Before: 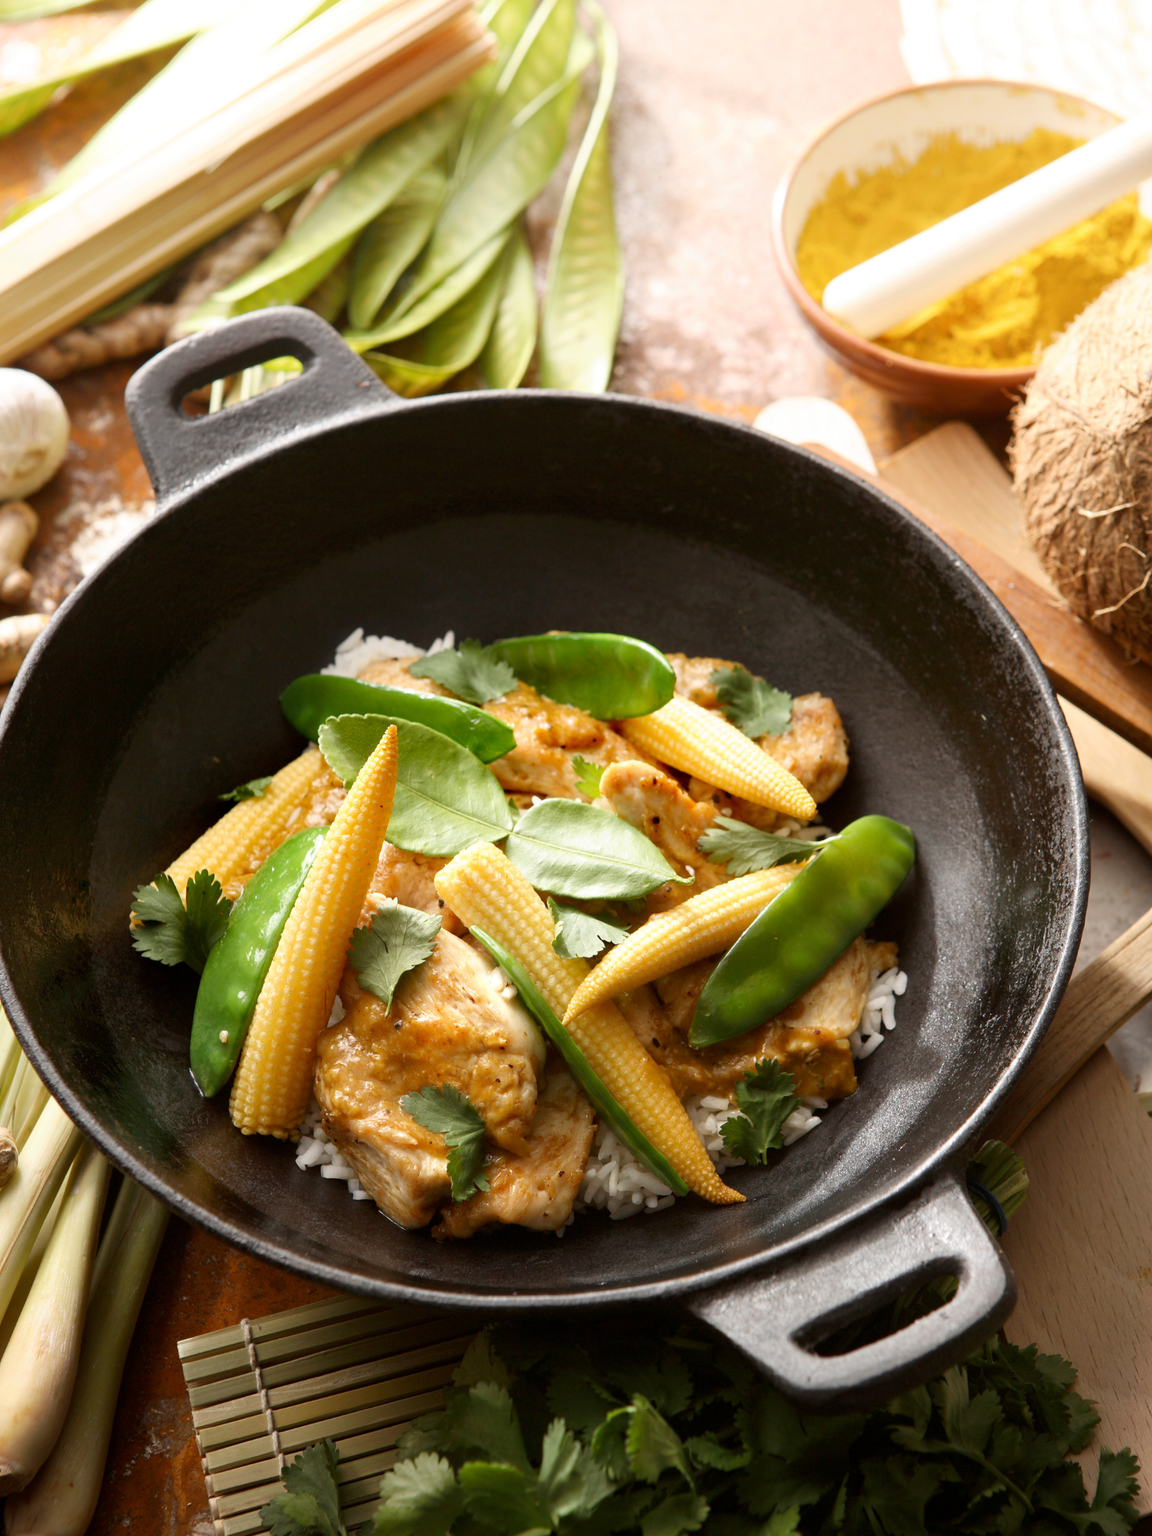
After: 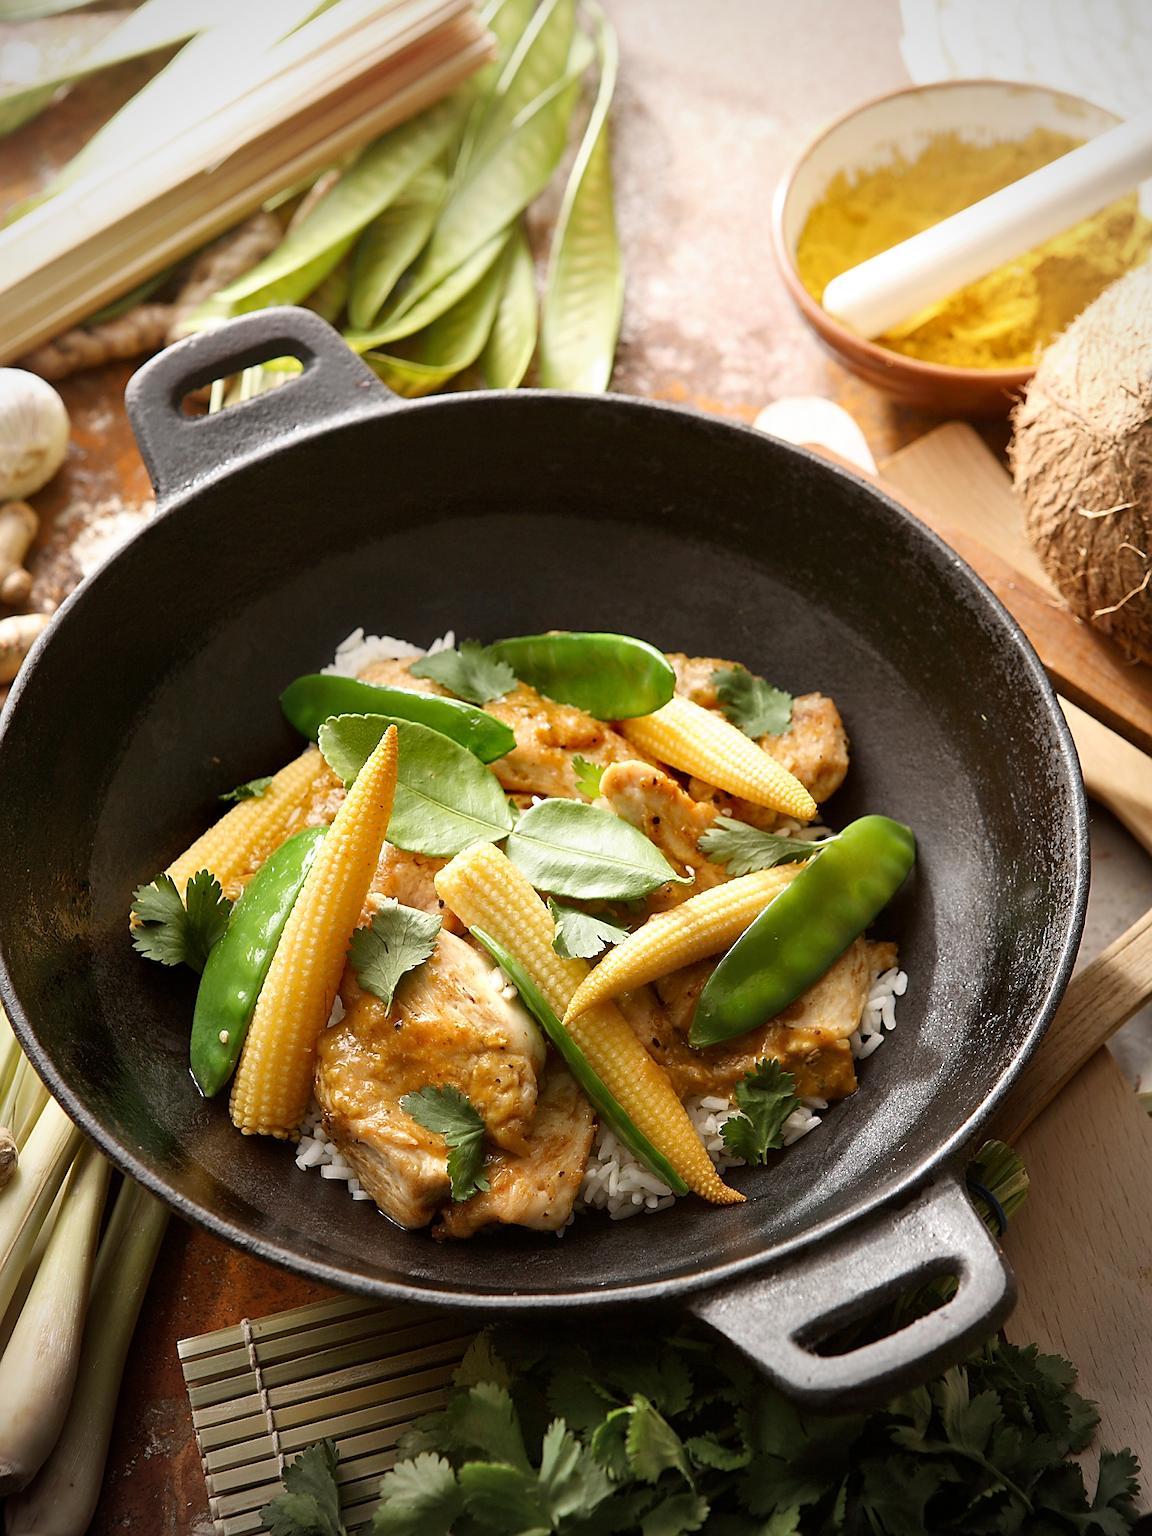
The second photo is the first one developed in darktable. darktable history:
shadows and highlights: shadows 36.33, highlights -27.69, soften with gaussian
vignetting: unbound false
sharpen: radius 1.381, amount 1.243, threshold 0.725
